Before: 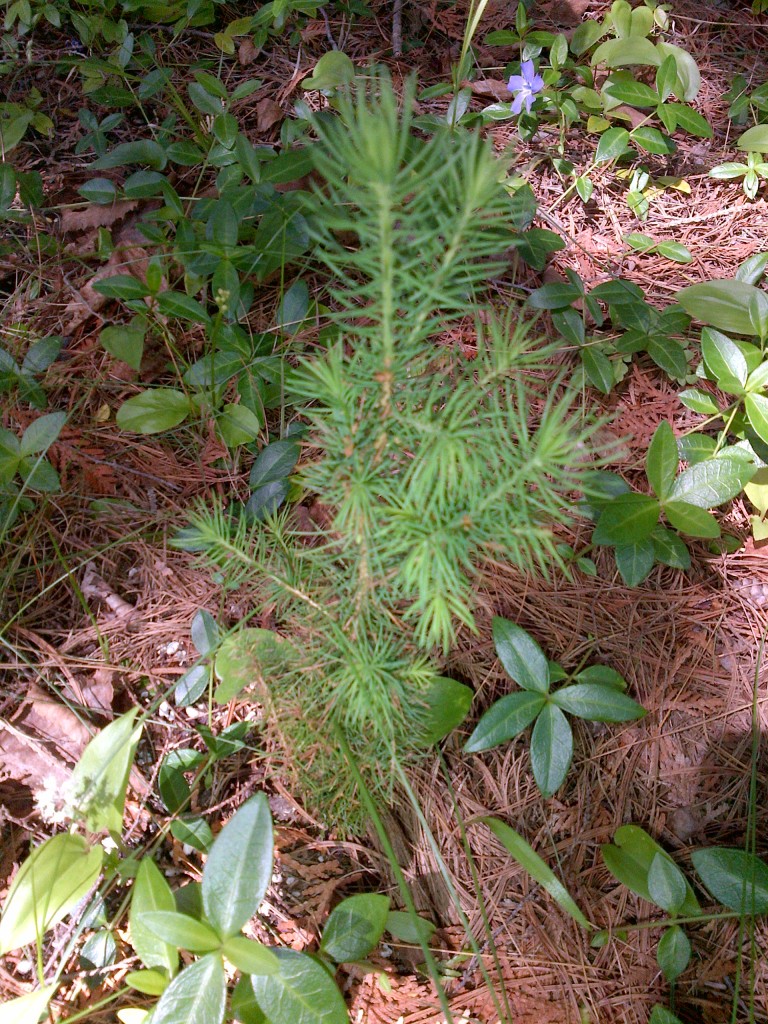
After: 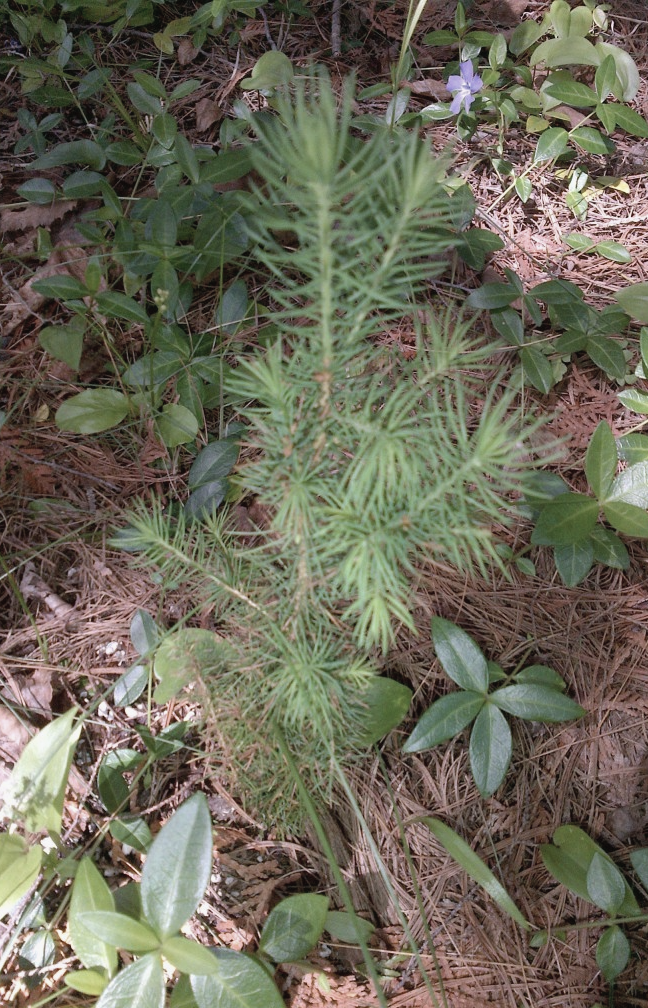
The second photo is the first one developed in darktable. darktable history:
crop: left 8.026%, right 7.374%
contrast brightness saturation: contrast -0.05, saturation -0.41
